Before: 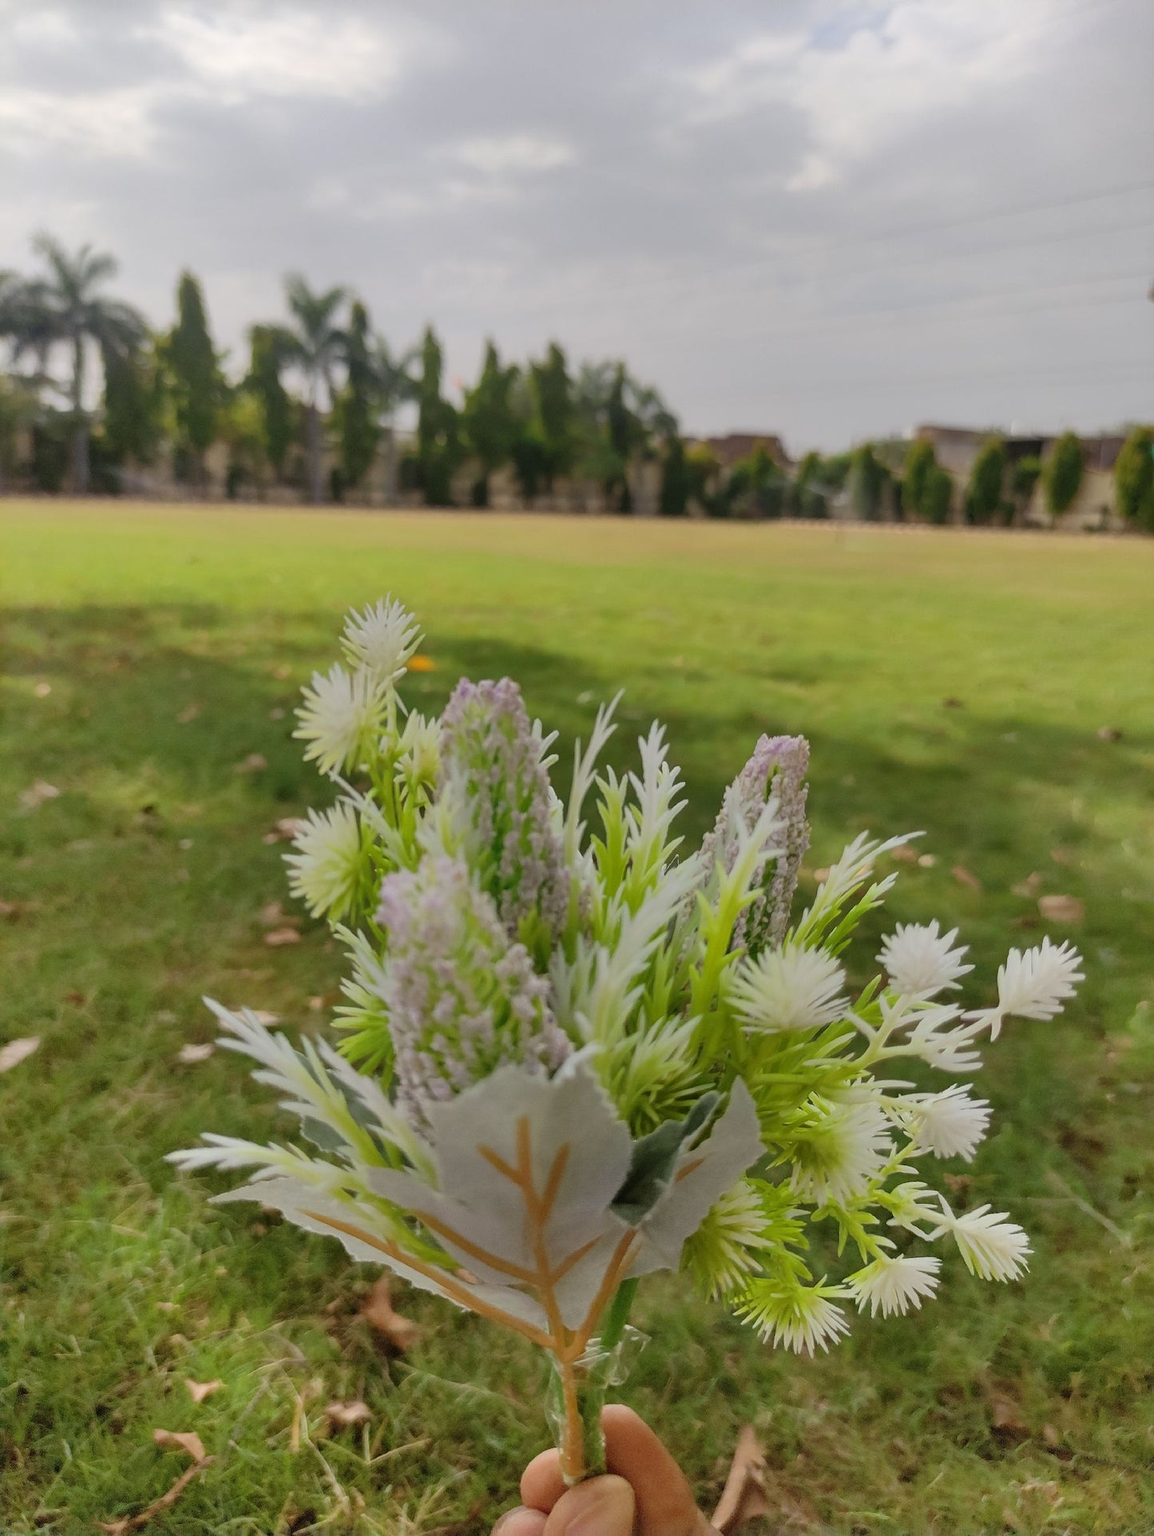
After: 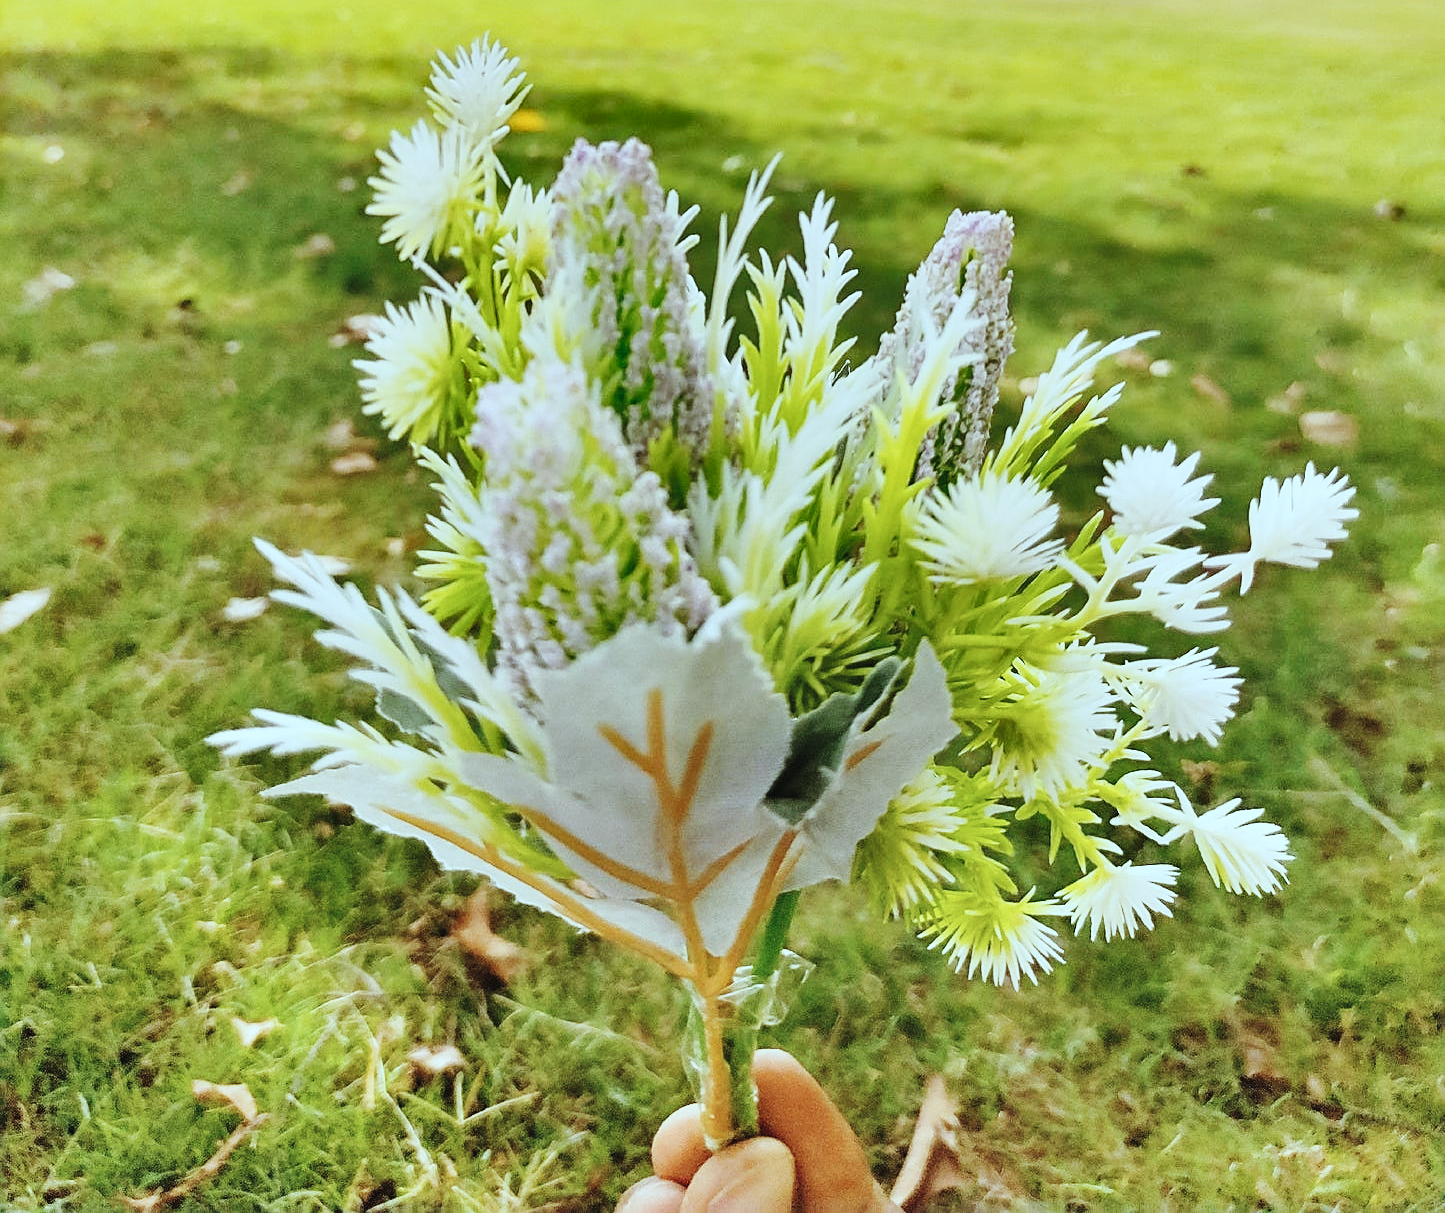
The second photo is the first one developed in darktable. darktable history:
exposure: exposure -0.062 EV, compensate highlight preservation false
crop and rotate: top 36.947%
shadows and highlights: soften with gaussian
color balance rgb: highlights gain › luminance 7.037%, highlights gain › chroma 0.997%, highlights gain › hue 49.54°, global offset › luminance 0.7%, perceptual saturation grading › global saturation 19.885%
base curve: curves: ch0 [(0, 0) (0, 0) (0.002, 0.001) (0.008, 0.003) (0.019, 0.011) (0.037, 0.037) (0.064, 0.11) (0.102, 0.232) (0.152, 0.379) (0.216, 0.524) (0.296, 0.665) (0.394, 0.789) (0.512, 0.881) (0.651, 0.945) (0.813, 0.986) (1, 1)], preserve colors none
sharpen: on, module defaults
color correction: highlights a* -12.97, highlights b* -17.45, saturation 0.71
